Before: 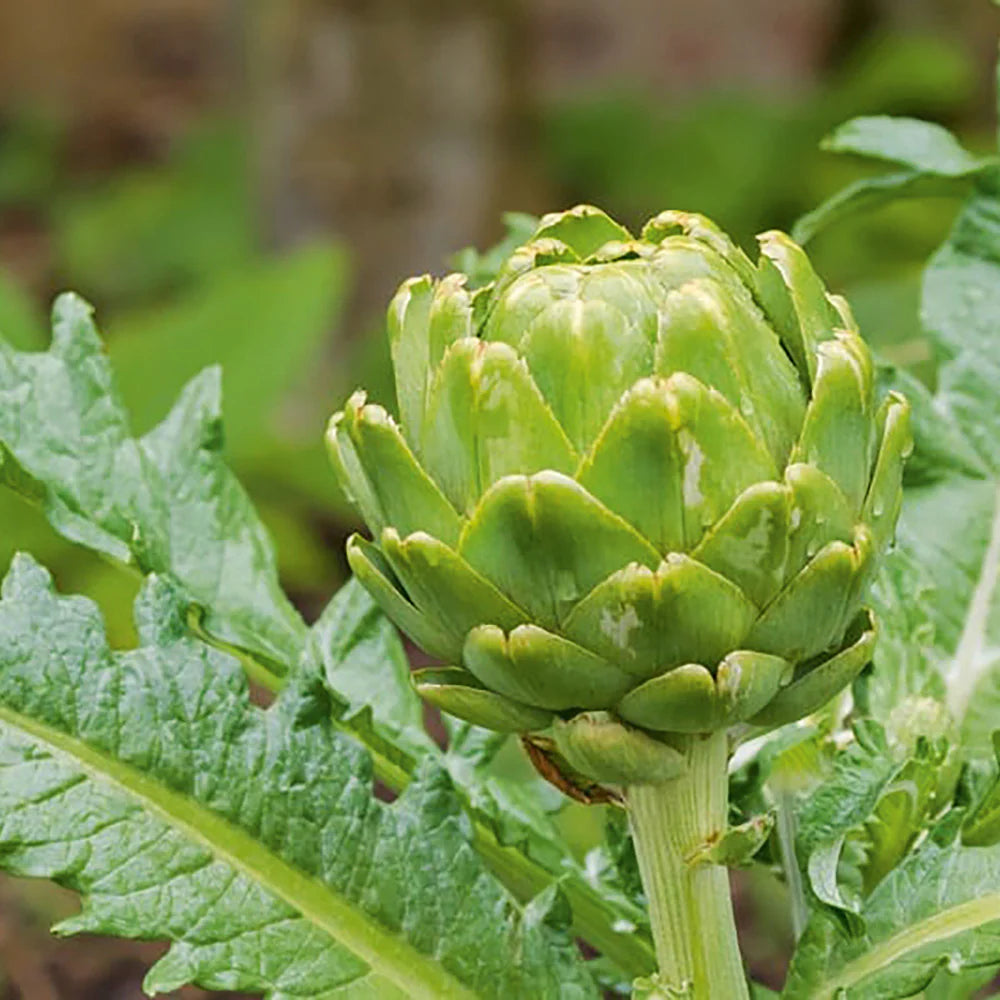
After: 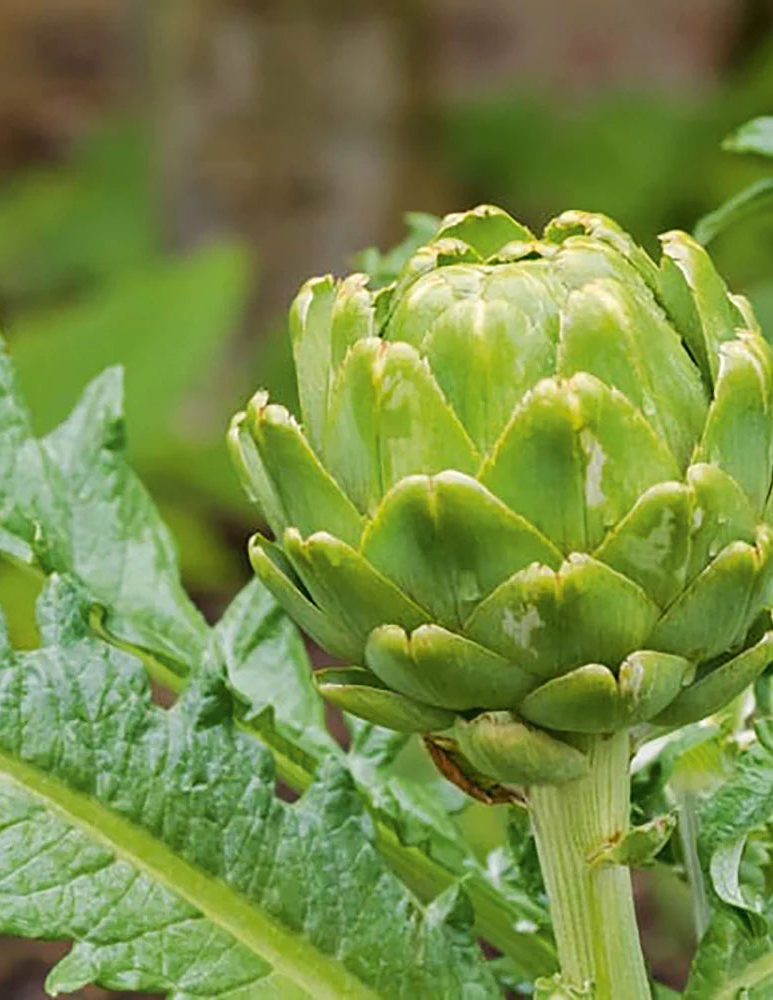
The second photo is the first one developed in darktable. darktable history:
crop: left 9.894%, right 12.781%
